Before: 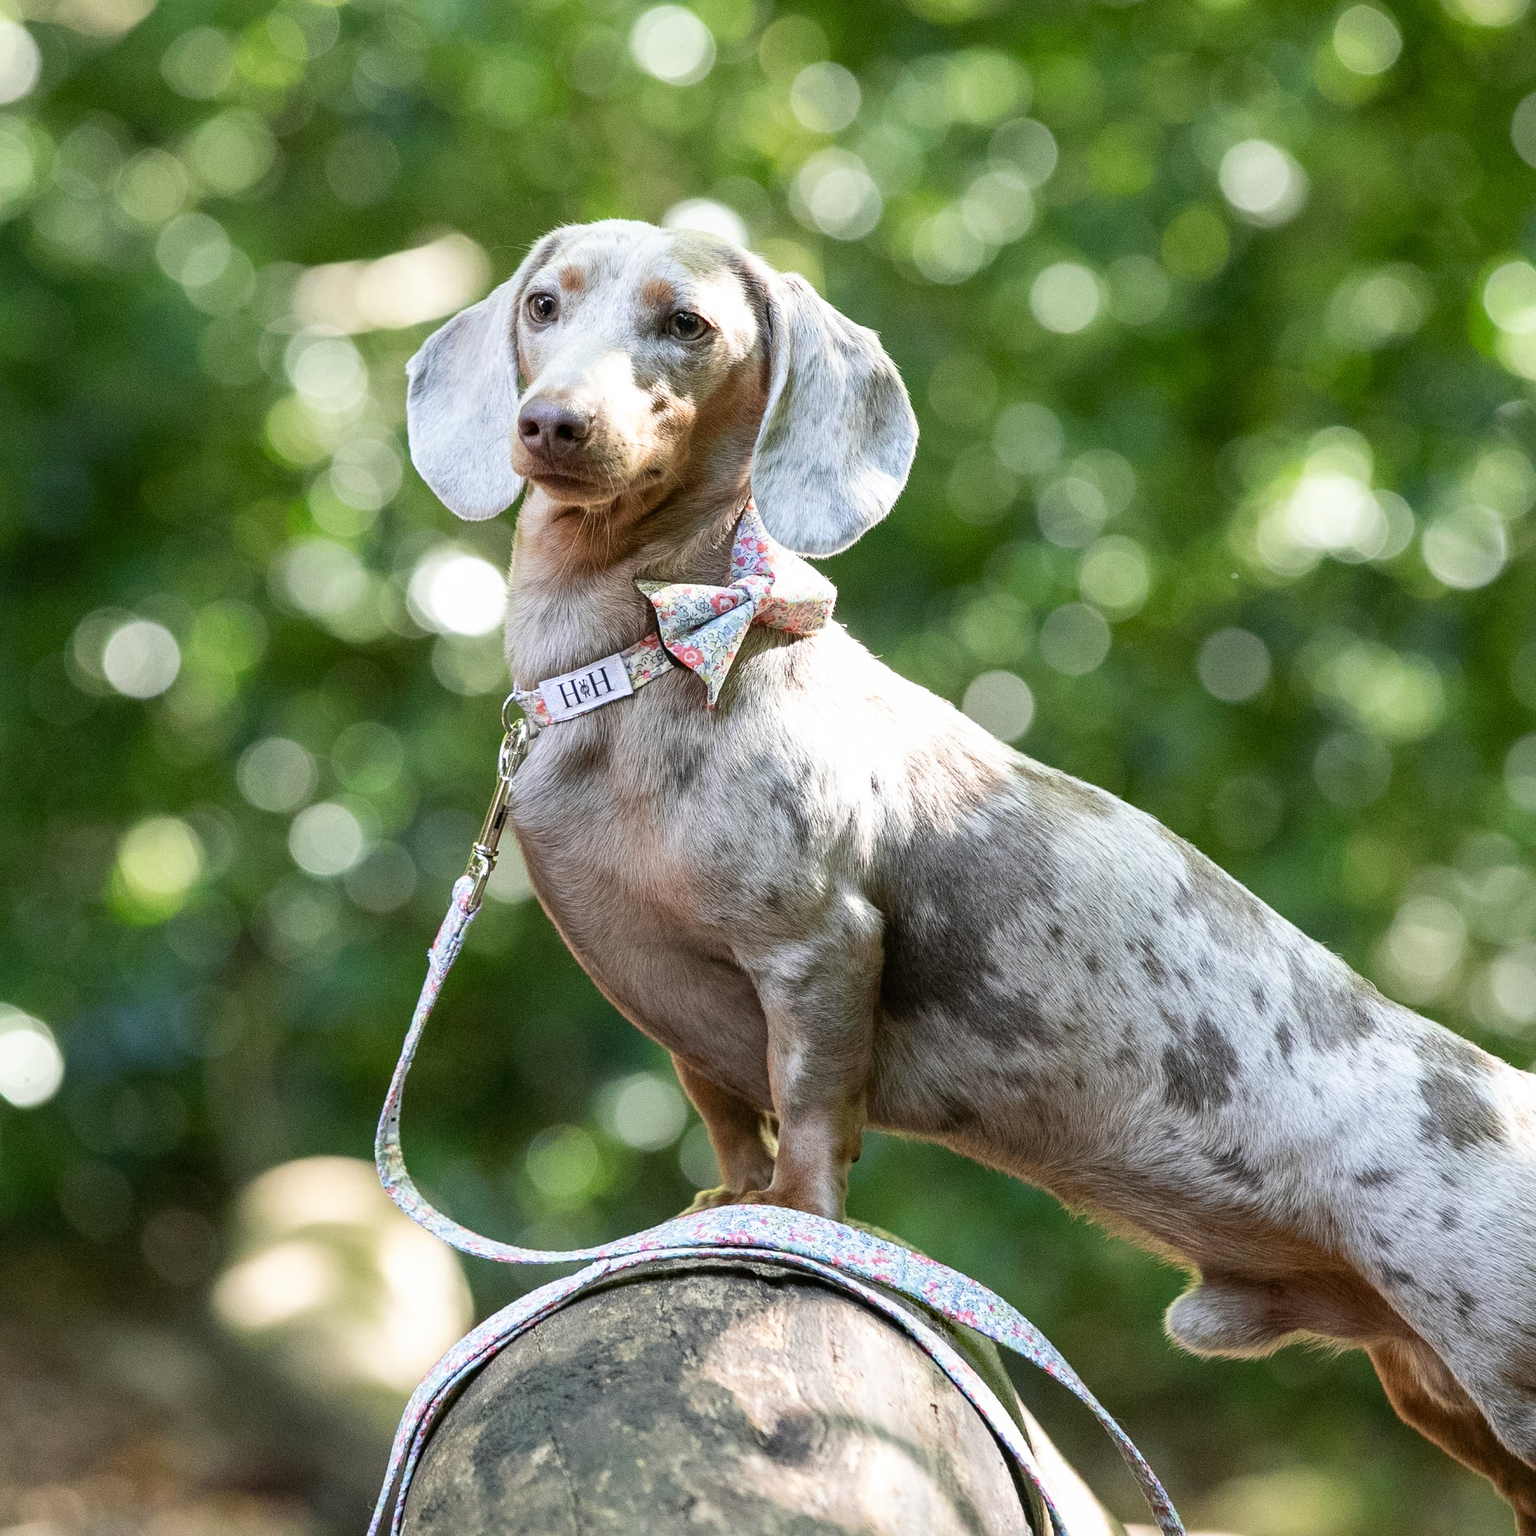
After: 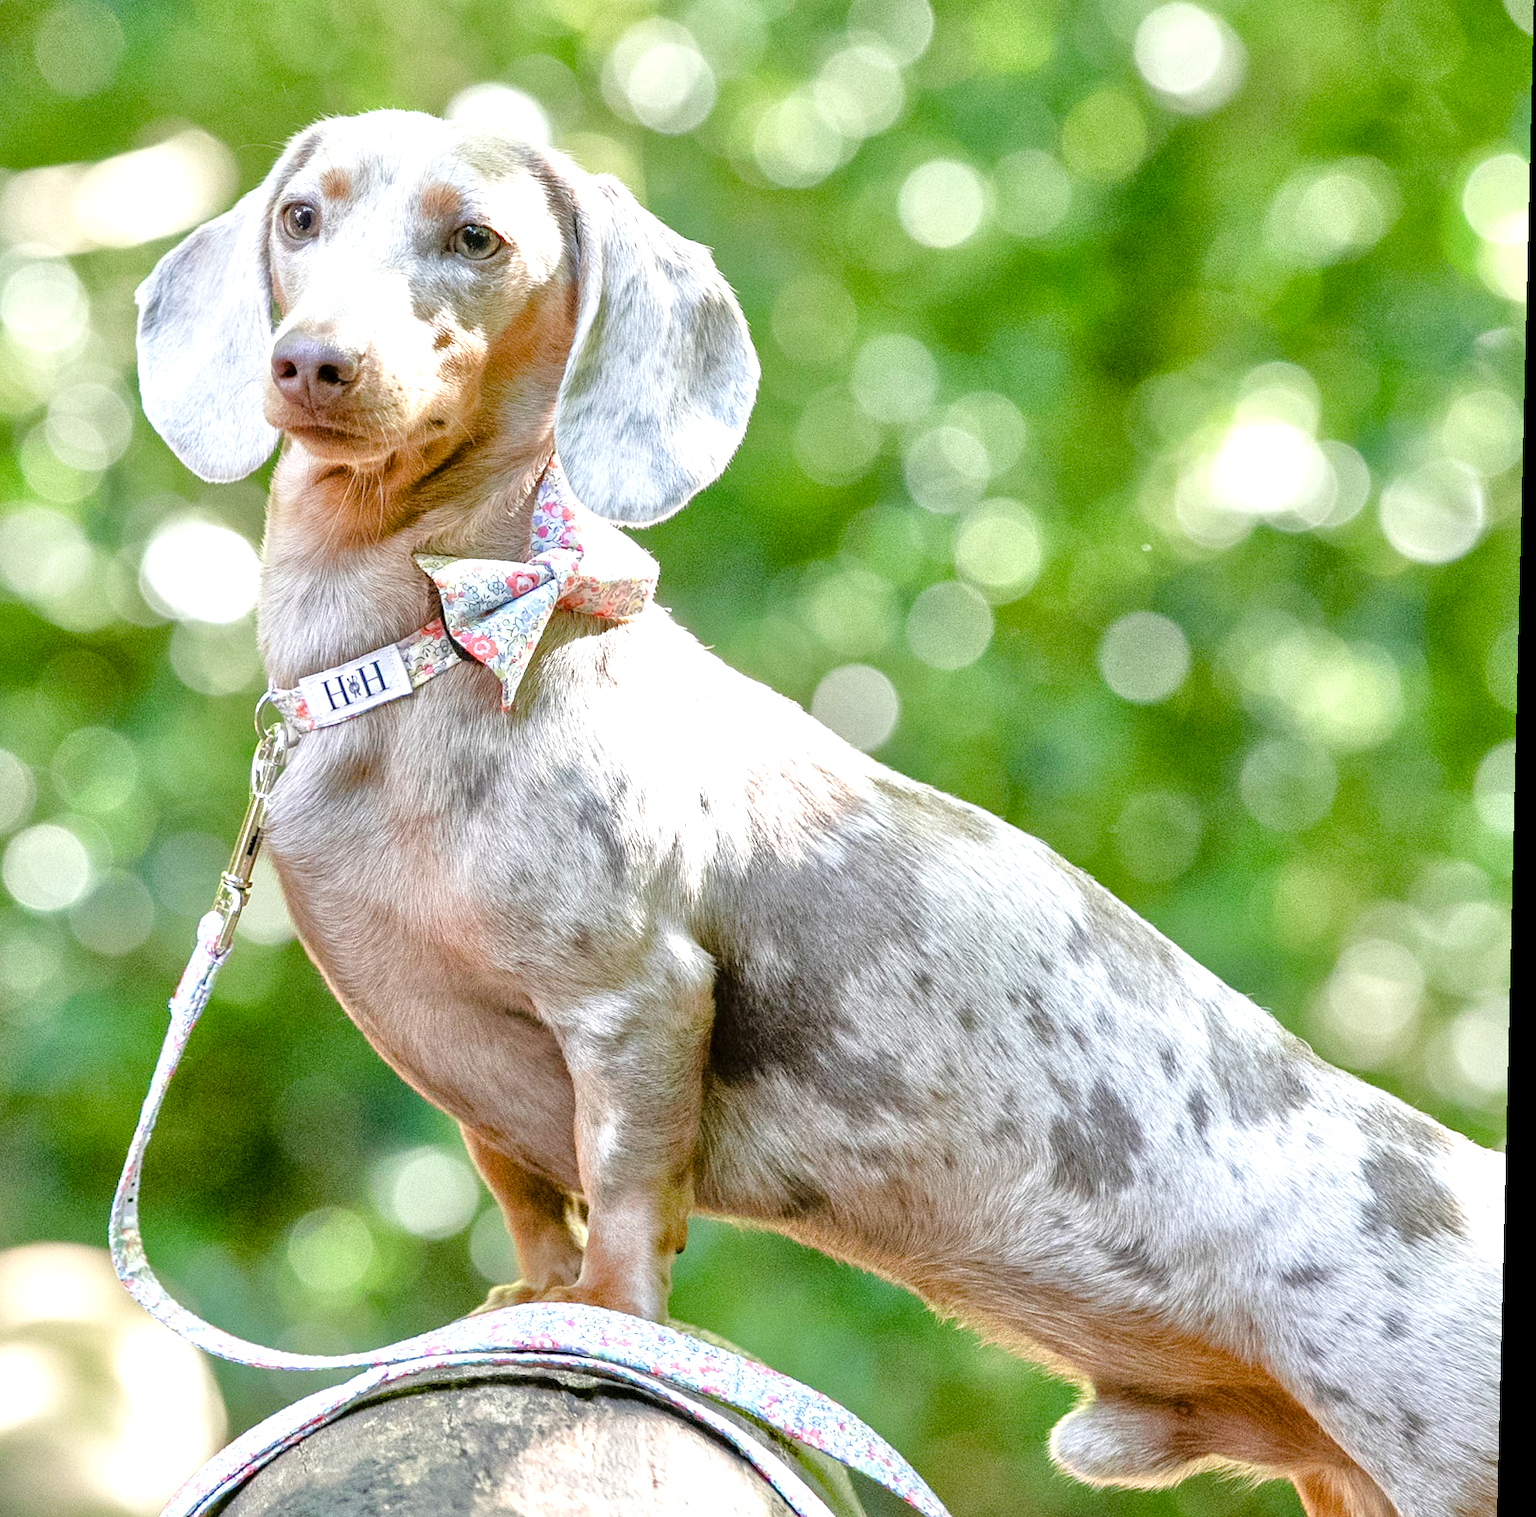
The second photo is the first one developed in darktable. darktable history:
color balance rgb: perceptual saturation grading › global saturation 20%, perceptual saturation grading › highlights -50%, perceptual saturation grading › shadows 30%, perceptual brilliance grading › global brilliance 10%, perceptual brilliance grading › shadows 15%
tone equalizer: -7 EV 0.15 EV, -6 EV 0.6 EV, -5 EV 1.15 EV, -4 EV 1.33 EV, -3 EV 1.15 EV, -2 EV 0.6 EV, -1 EV 0.15 EV, mask exposure compensation -0.5 EV
crop: left 19.159%, top 9.58%, bottom 9.58%
rotate and perspective: lens shift (vertical) 0.048, lens shift (horizontal) -0.024, automatic cropping off
